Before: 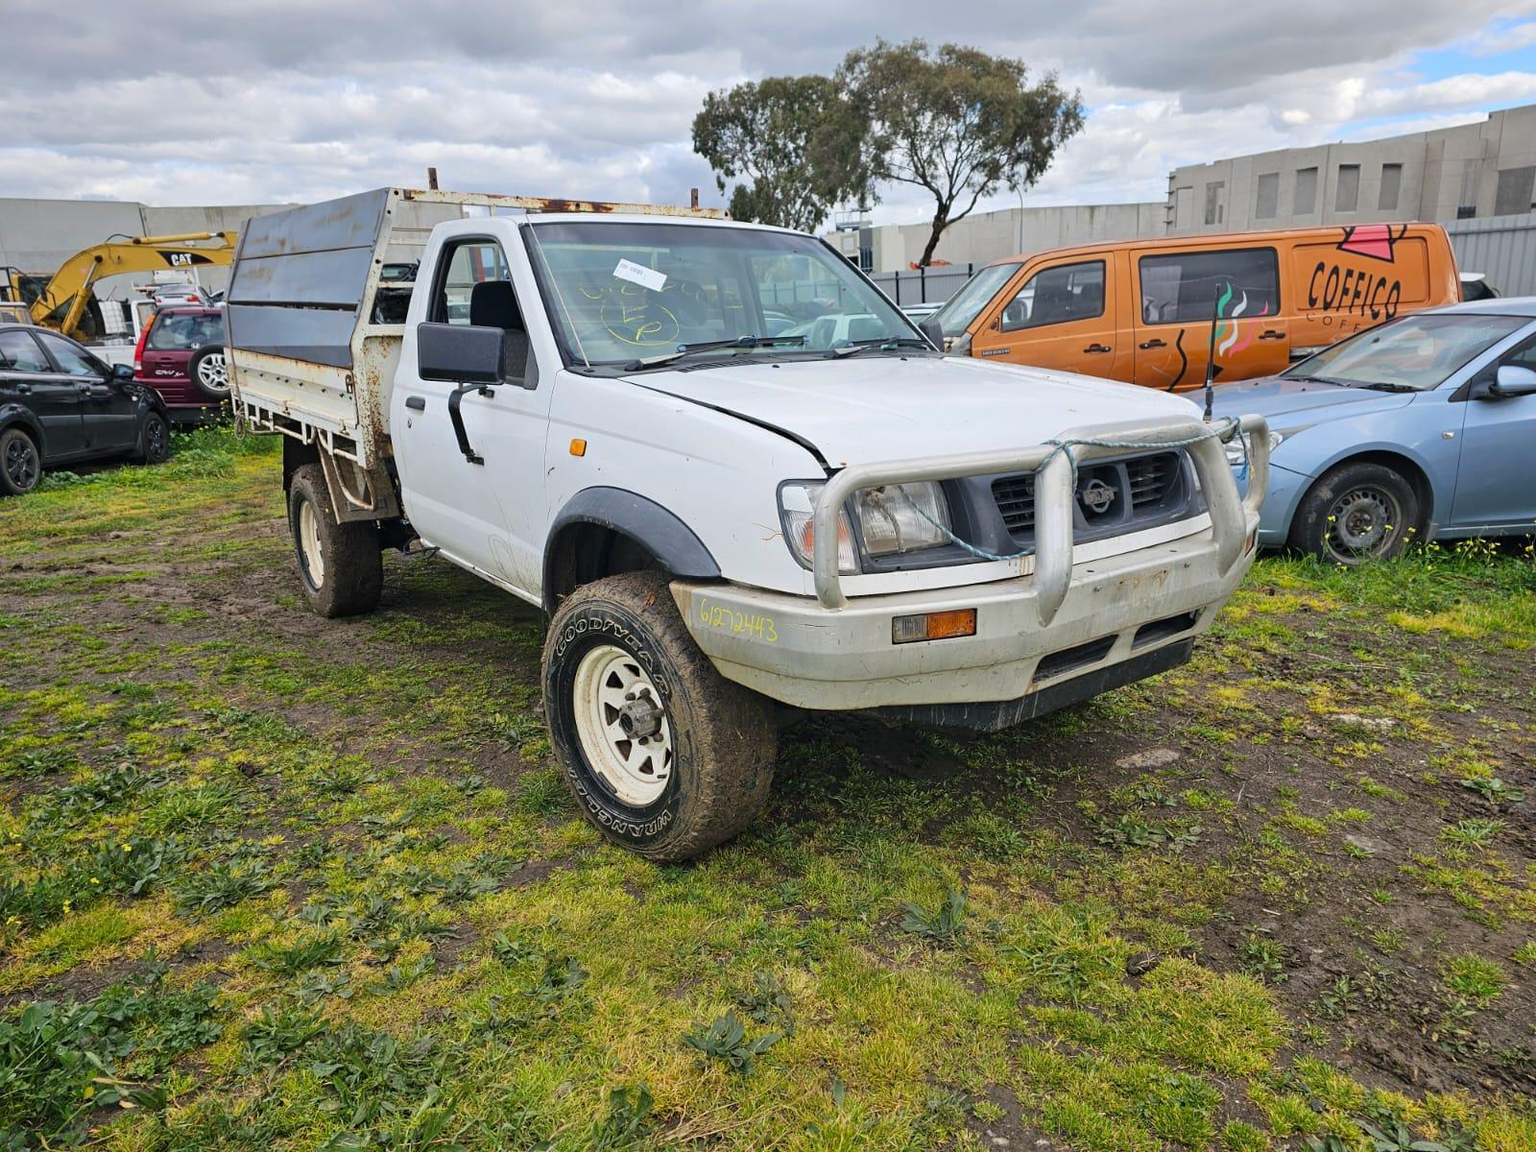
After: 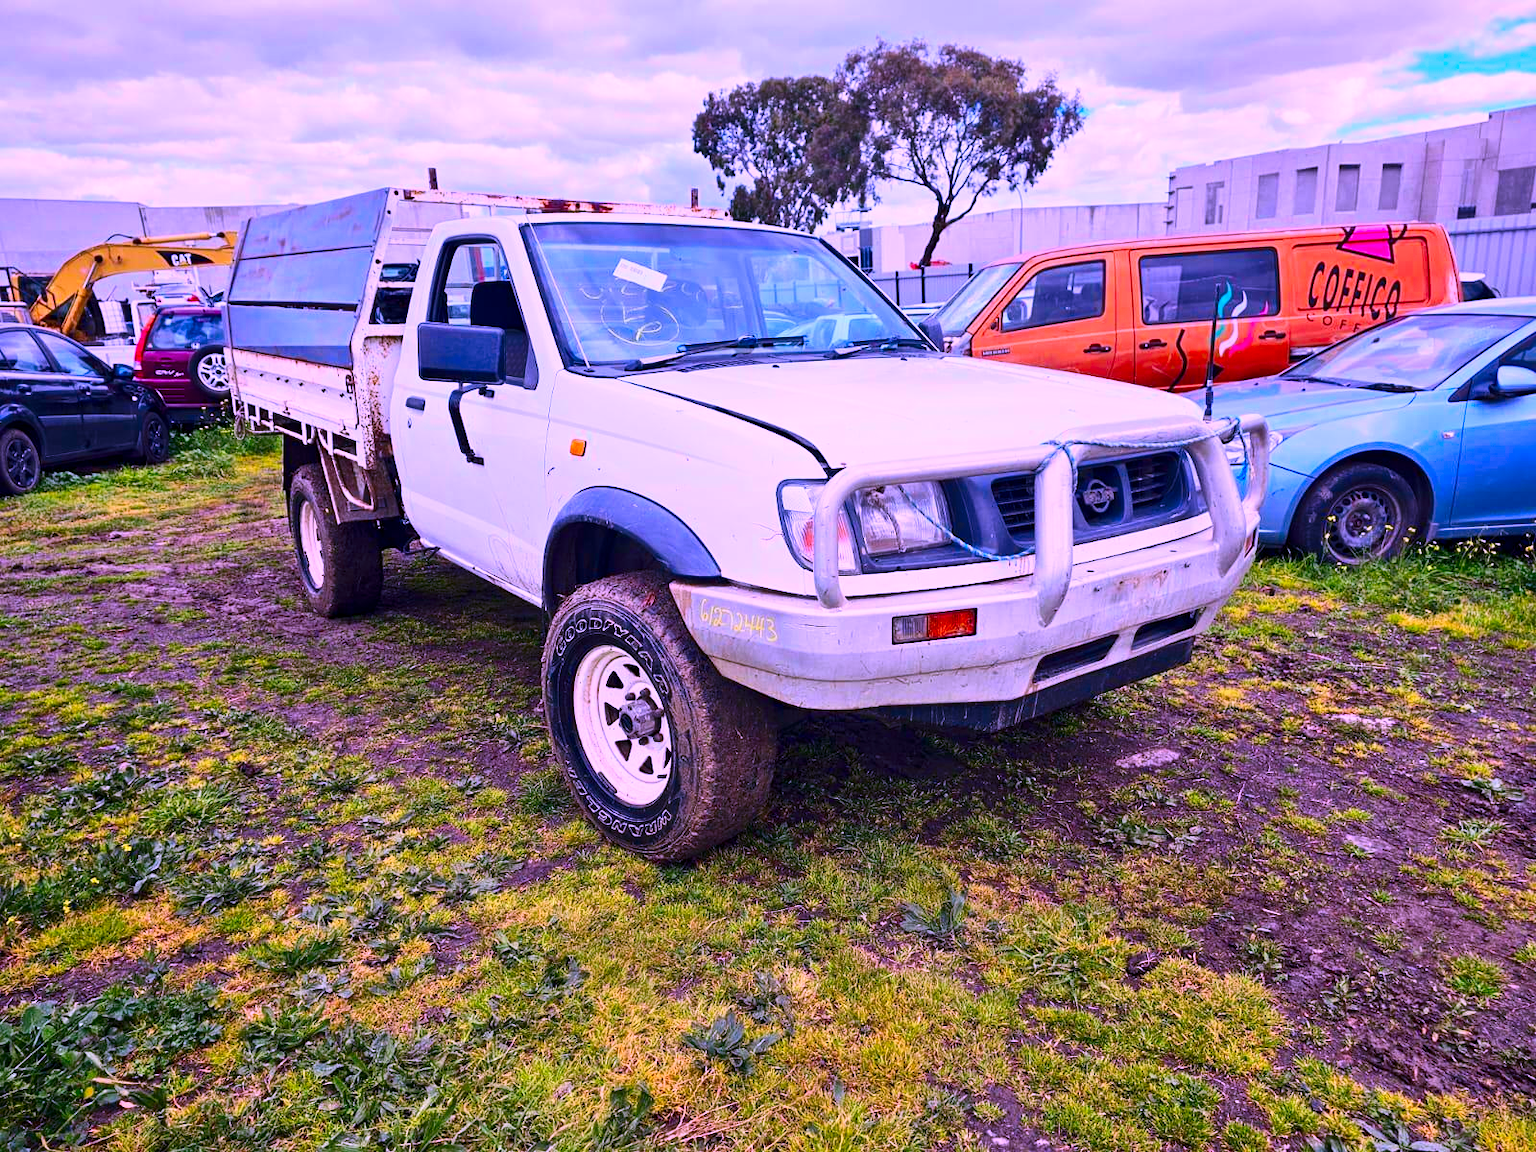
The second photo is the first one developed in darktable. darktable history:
color calibration: output R [1.107, -0.012, -0.003, 0], output B [0, 0, 1.308, 0], illuminant custom, x 0.389, y 0.387, temperature 3838.64 K
contrast brightness saturation: contrast 0.26, brightness 0.02, saturation 0.87
local contrast: highlights 100%, shadows 100%, detail 120%, midtone range 0.2
